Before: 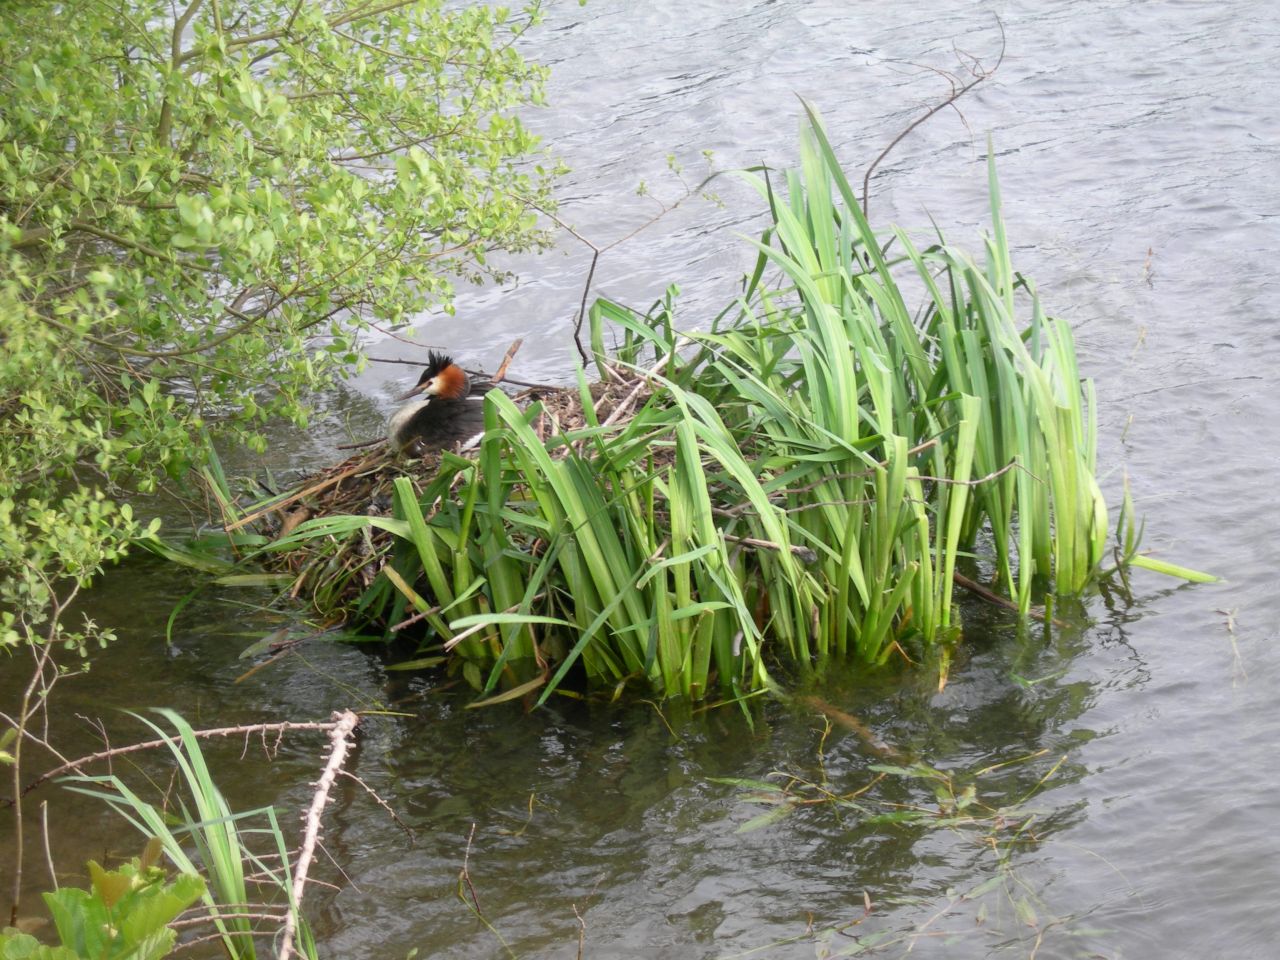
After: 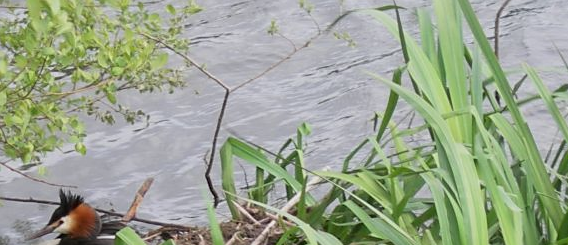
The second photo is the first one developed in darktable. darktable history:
sharpen: radius 1.836, amount 0.408, threshold 1.449
crop: left 28.896%, top 16.85%, right 26.698%, bottom 57.565%
exposure: exposure -0.459 EV, compensate highlight preservation false
